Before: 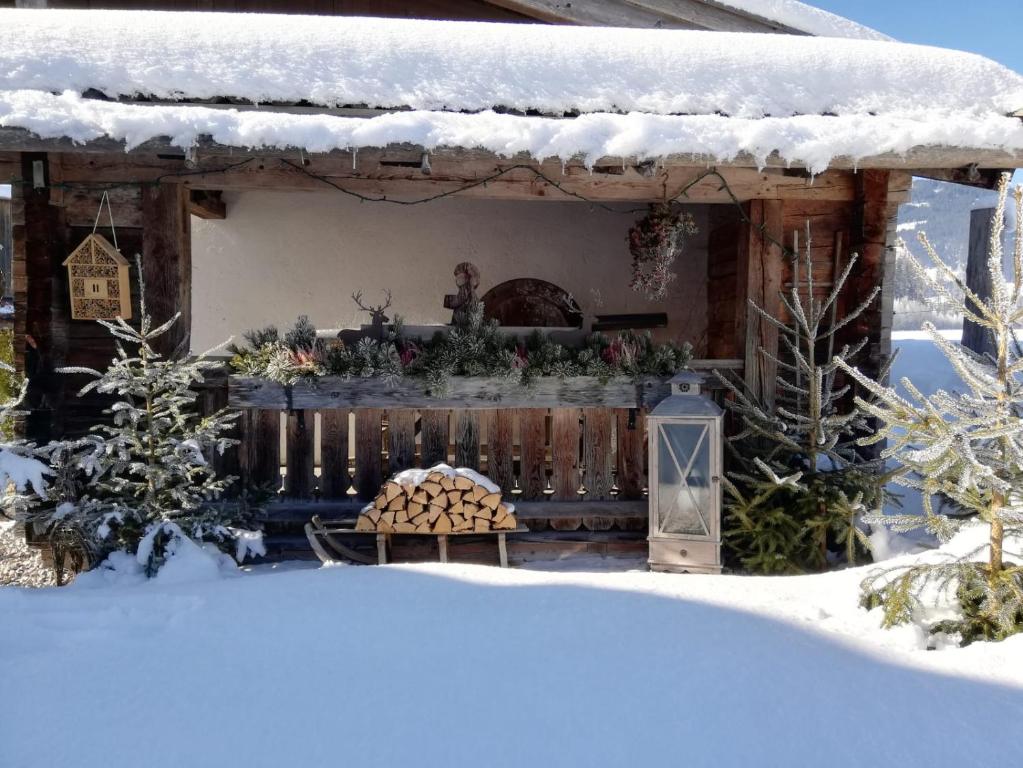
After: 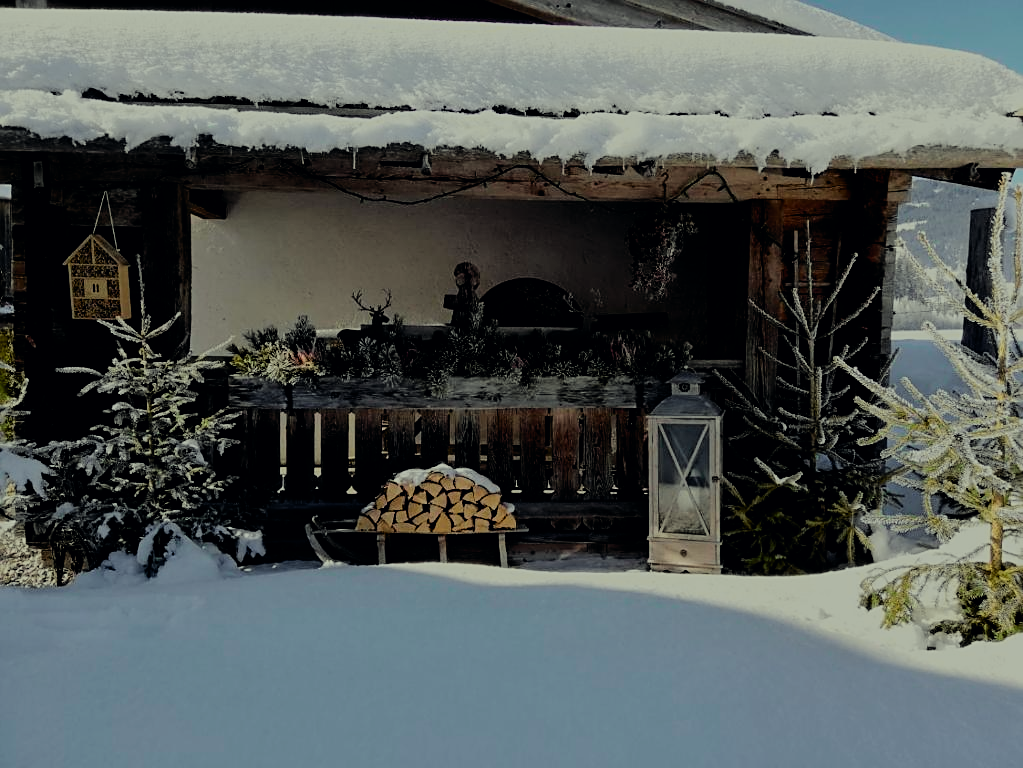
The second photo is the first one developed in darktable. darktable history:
sharpen: on, module defaults
filmic rgb: black relative exposure -7.57 EV, white relative exposure 4.66 EV, threshold 3.02 EV, target black luminance 0%, hardness 3.5, latitude 50.4%, contrast 1.032, highlights saturation mix 8.69%, shadows ↔ highlights balance -0.195%, iterations of high-quality reconstruction 0, enable highlight reconstruction true
tone curve: curves: ch0 [(0, 0) (0.051, 0.047) (0.102, 0.099) (0.228, 0.275) (0.432, 0.535) (0.695, 0.778) (0.908, 0.946) (1, 1)]; ch1 [(0, 0) (0.339, 0.298) (0.402, 0.363) (0.453, 0.413) (0.485, 0.469) (0.494, 0.493) (0.504, 0.501) (0.525, 0.534) (0.563, 0.595) (0.597, 0.638) (1, 1)]; ch2 [(0, 0) (0.48, 0.48) (0.504, 0.5) (0.539, 0.554) (0.59, 0.63) (0.642, 0.684) (0.824, 0.815) (1, 1)], color space Lab, independent channels, preserve colors none
color correction: highlights a* -5.78, highlights b* 11.24
exposure: exposure -1.506 EV, compensate exposure bias true, compensate highlight preservation false
